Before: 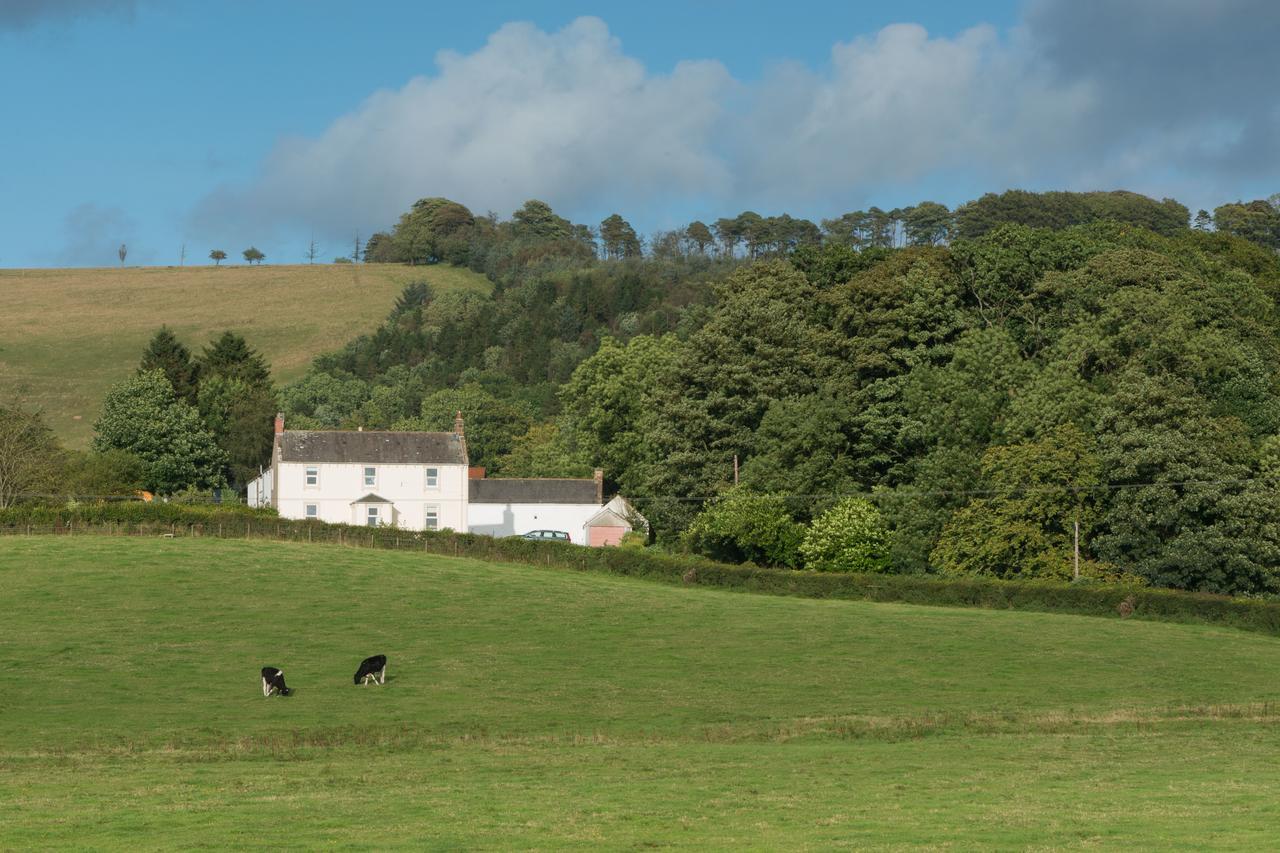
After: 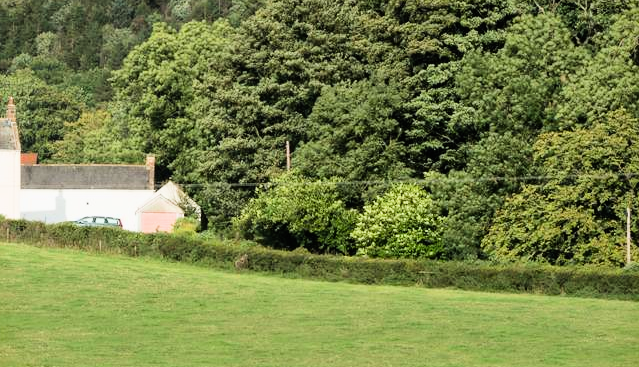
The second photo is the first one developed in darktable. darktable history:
vignetting: fall-off start 100.45%, saturation 0.368, unbound false
contrast brightness saturation: contrast -0.012, brightness -0.011, saturation 0.043
filmic rgb: black relative exposure -5.04 EV, white relative exposure 3.96 EV, threshold 5.94 EV, hardness 2.87, contrast 1.494, contrast in shadows safe, enable highlight reconstruction true
crop: left 35.073%, top 36.883%, right 14.963%, bottom 20.086%
exposure: black level correction 0, exposure 1.103 EV, compensate highlight preservation false
